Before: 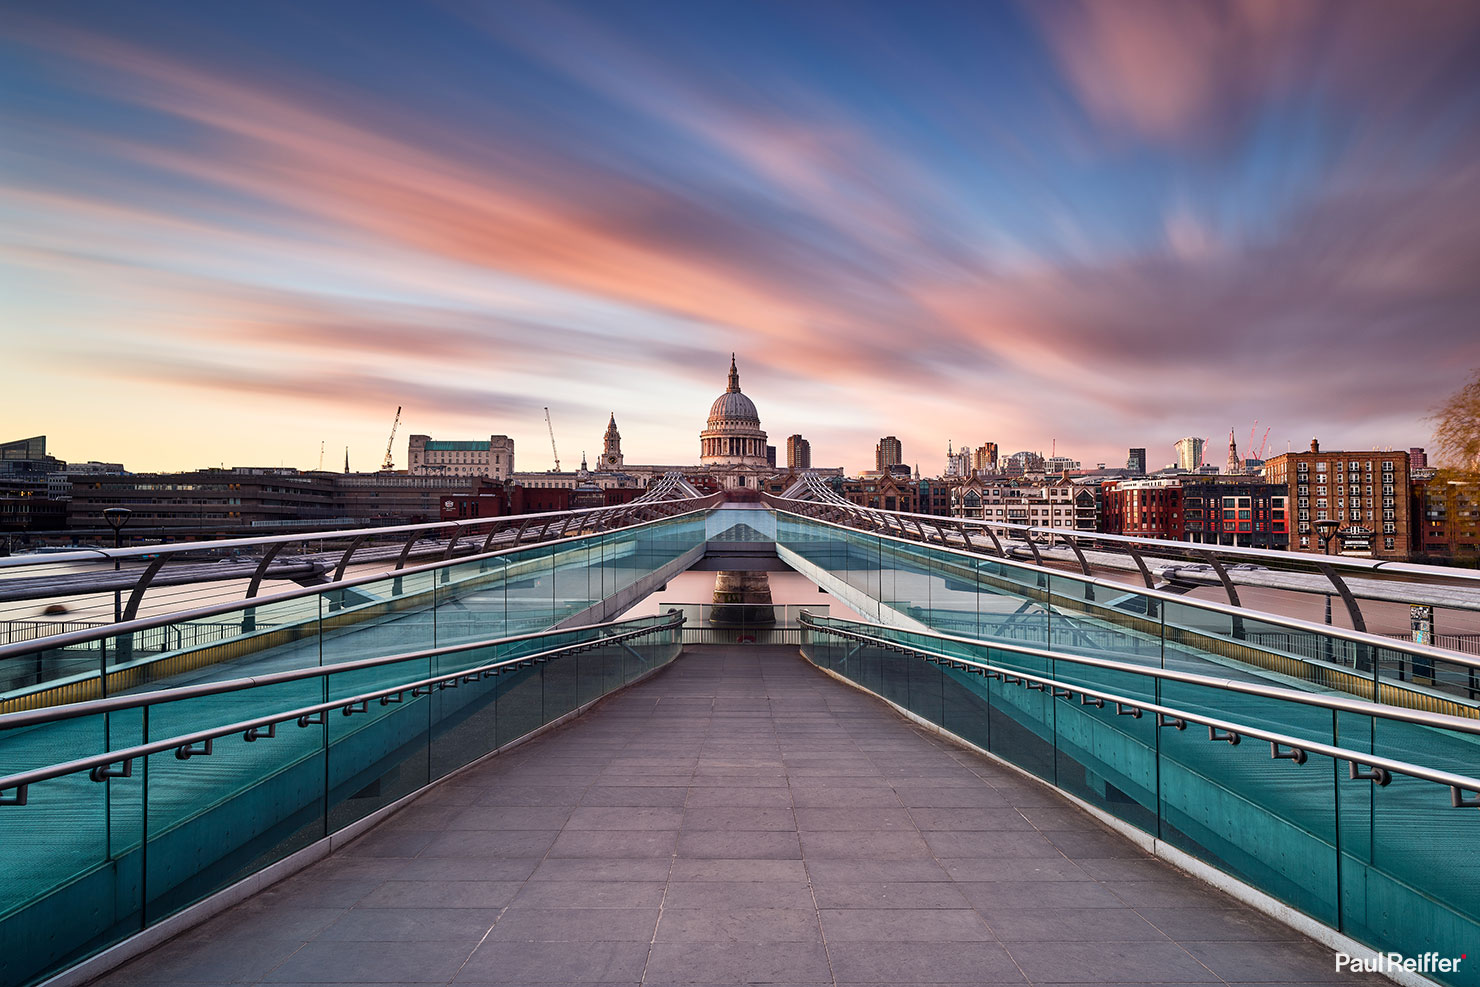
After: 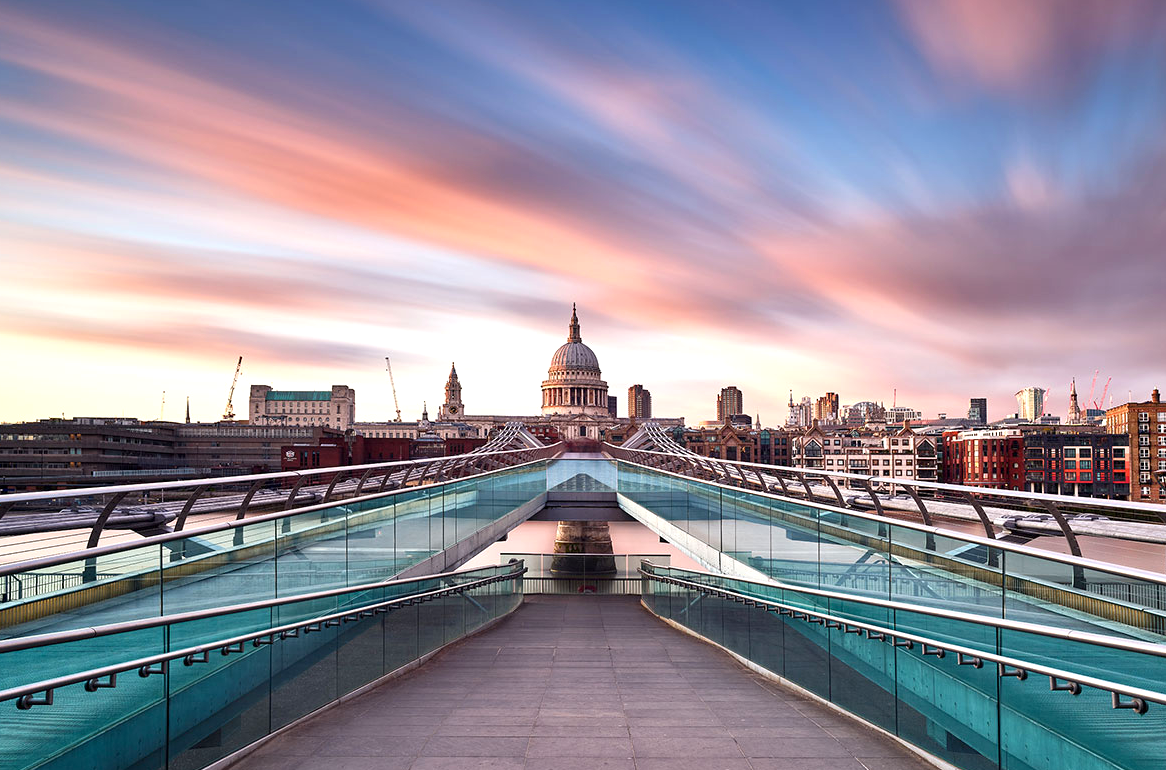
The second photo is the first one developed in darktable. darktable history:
exposure: black level correction 0.001, exposure 0.5 EV, compensate exposure bias true, compensate highlight preservation false
crop and rotate: left 10.756%, top 5.153%, right 10.454%, bottom 16.807%
